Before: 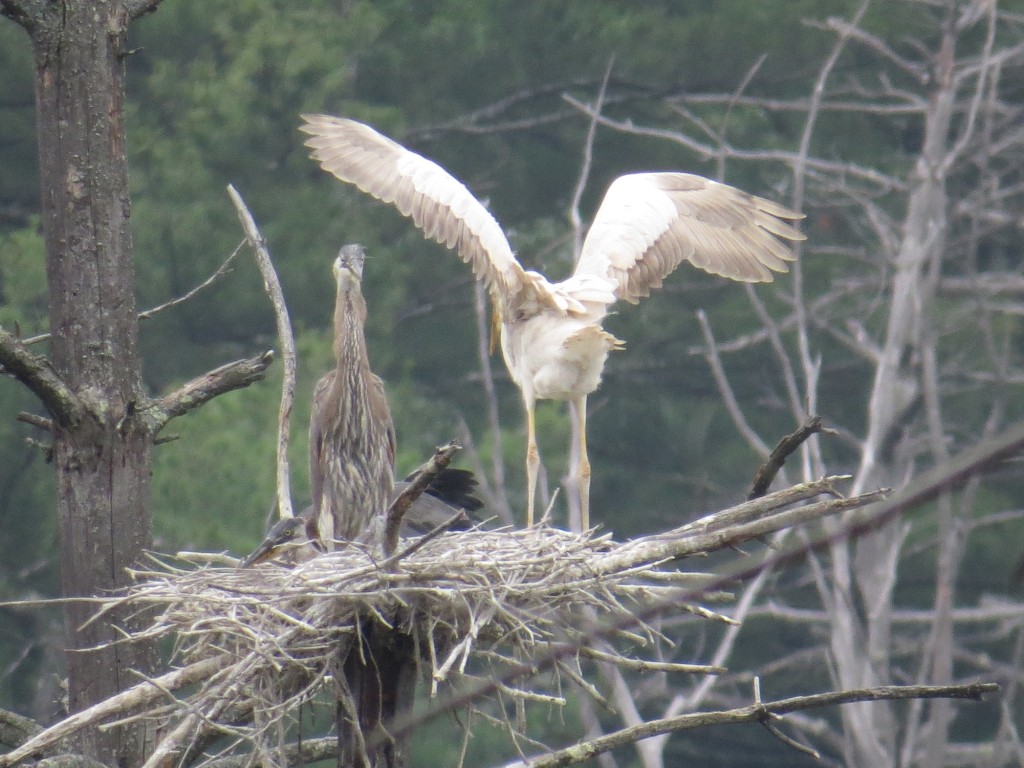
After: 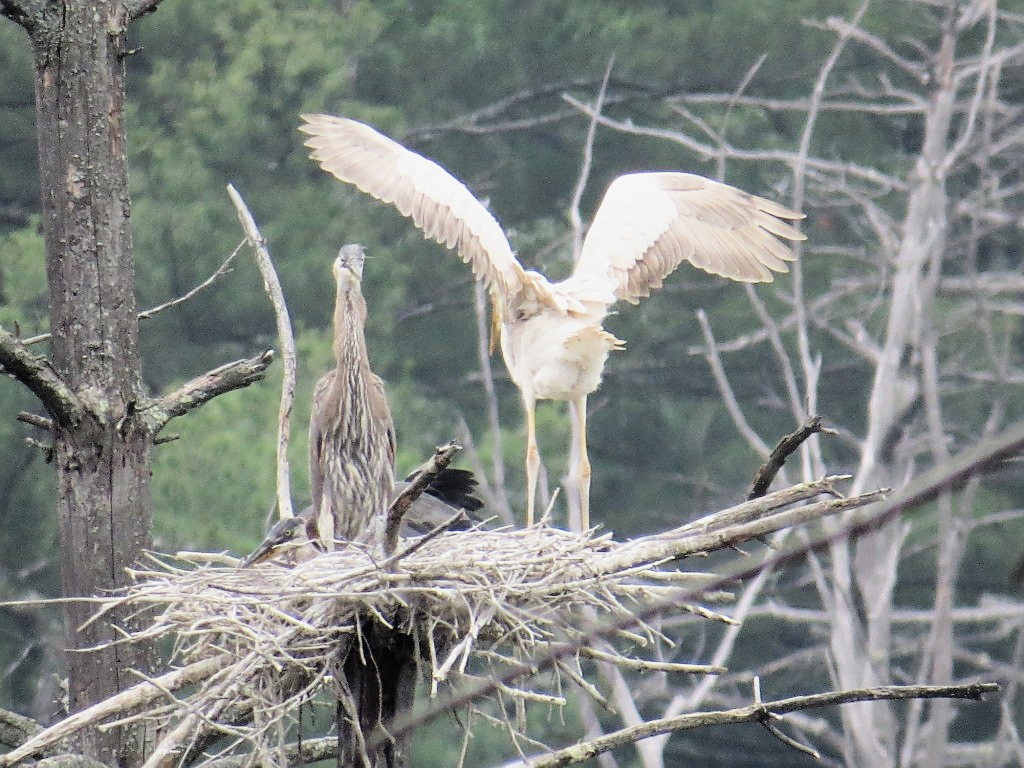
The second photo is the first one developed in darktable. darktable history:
sharpen: on, module defaults
exposure: black level correction 0, exposure 0.6 EV, compensate highlight preservation false
shadows and highlights: soften with gaussian
filmic rgb: black relative exposure -5 EV, hardness 2.88, contrast 1.4
